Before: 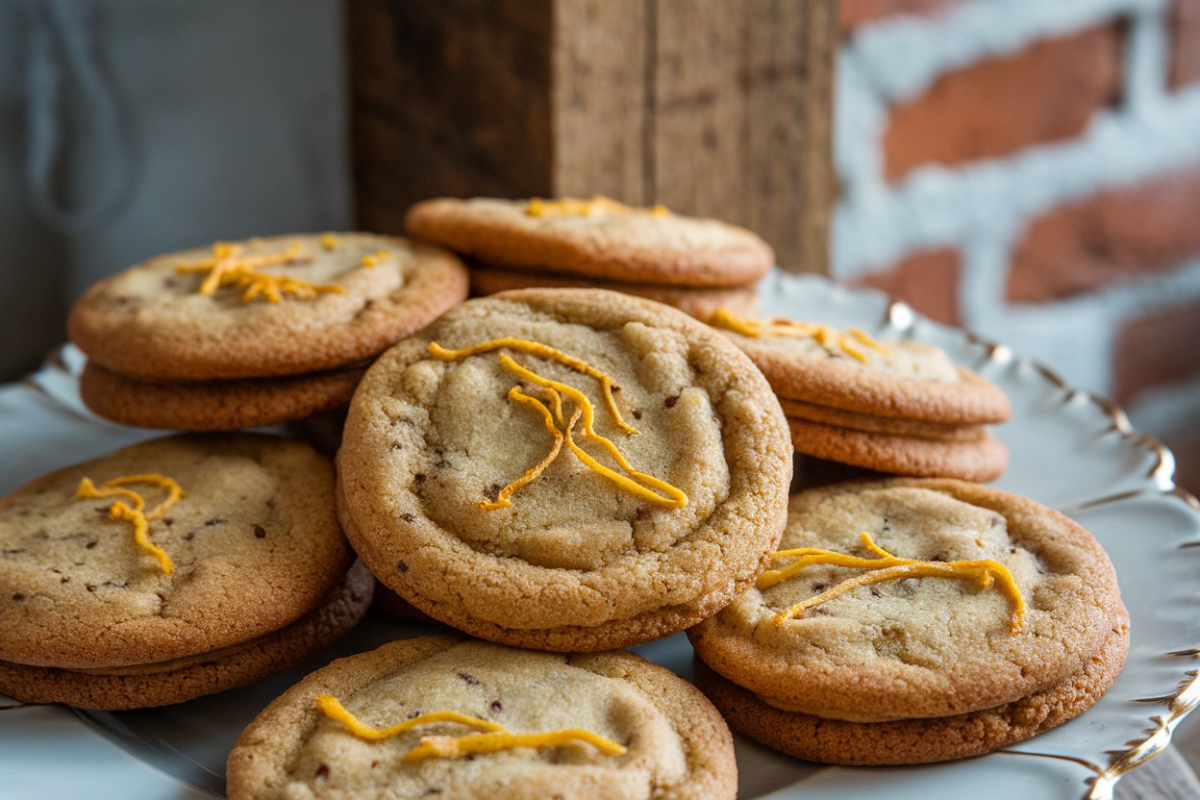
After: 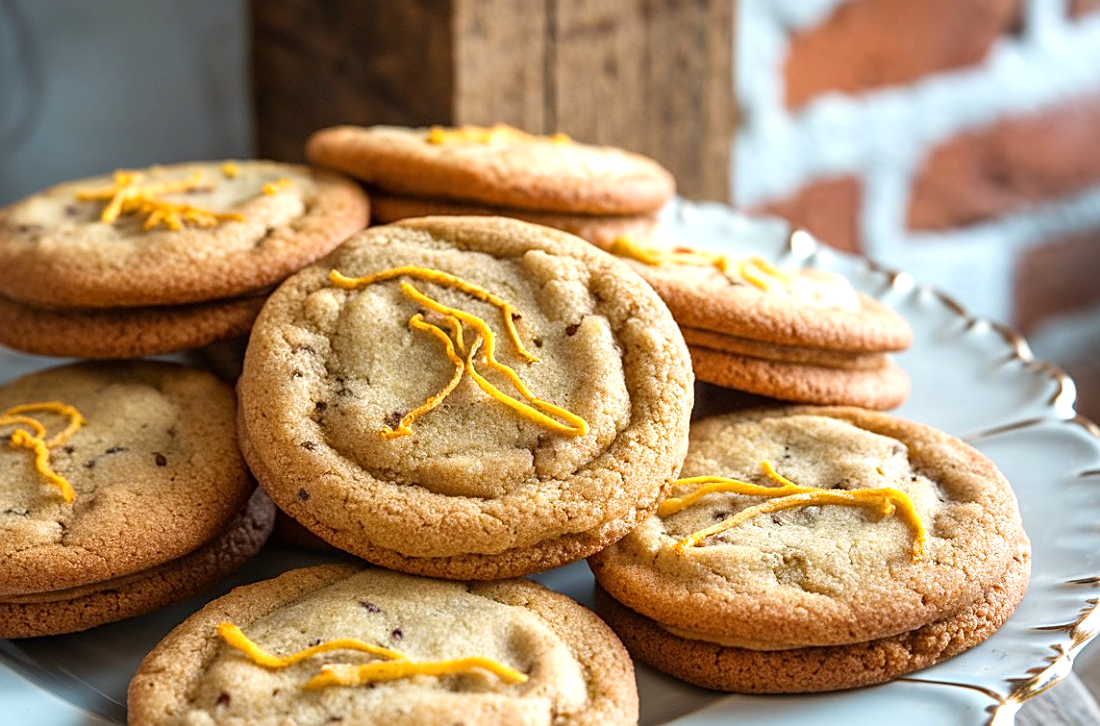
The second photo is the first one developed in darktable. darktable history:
sharpen: on, module defaults
crop and rotate: left 8.262%, top 9.226%
exposure: exposure 0.636 EV, compensate highlight preservation false
